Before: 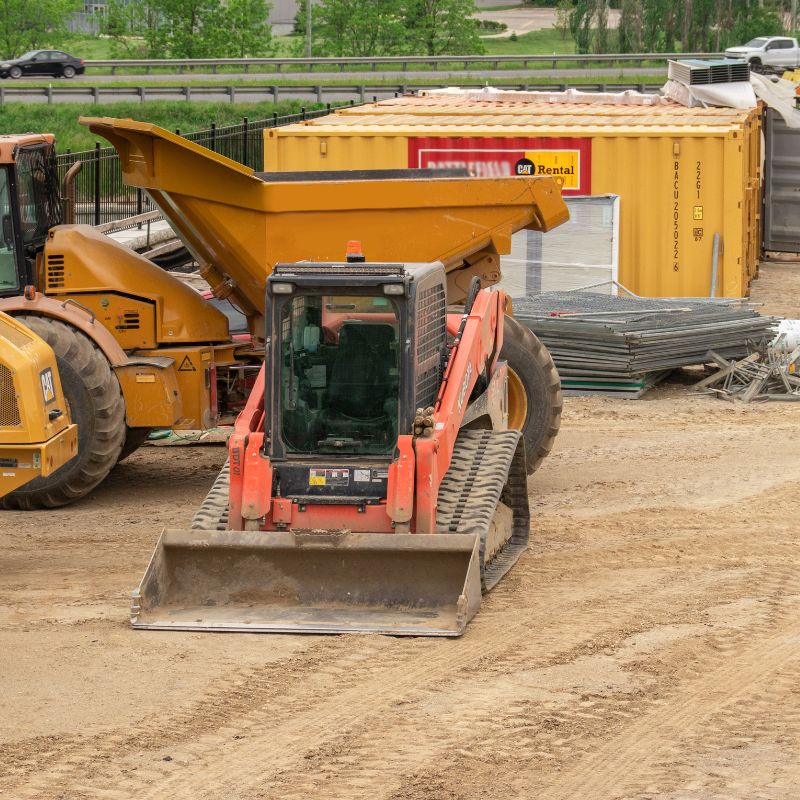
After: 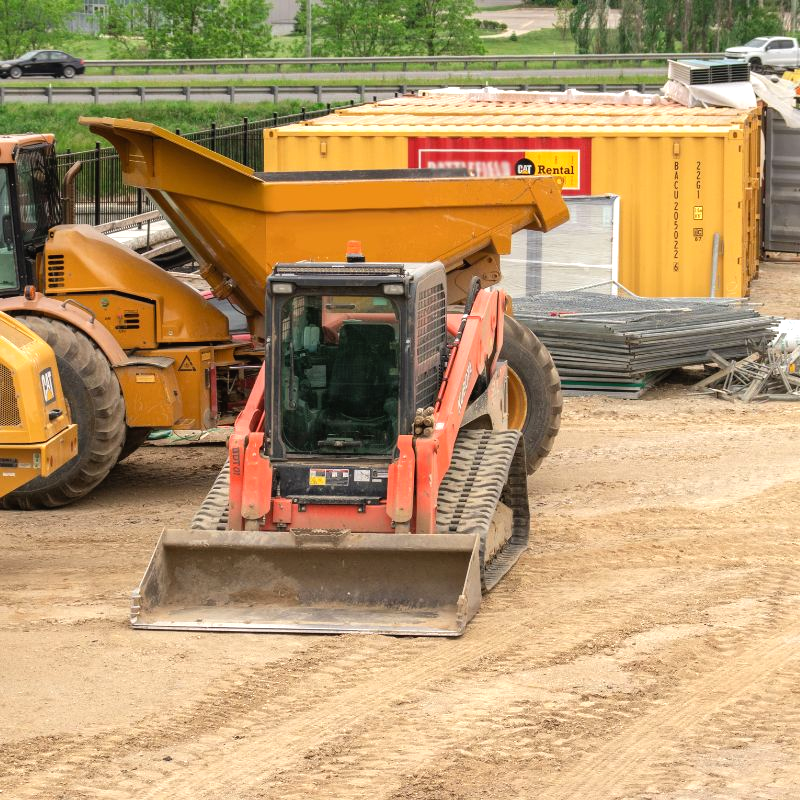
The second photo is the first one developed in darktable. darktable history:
tone curve: curves: ch0 [(0, 0) (0.003, 0.022) (0.011, 0.027) (0.025, 0.038) (0.044, 0.056) (0.069, 0.081) (0.1, 0.11) (0.136, 0.145) (0.177, 0.185) (0.224, 0.229) (0.277, 0.278) (0.335, 0.335) (0.399, 0.399) (0.468, 0.468) (0.543, 0.543) (0.623, 0.623) (0.709, 0.705) (0.801, 0.793) (0.898, 0.887) (1, 1)], color space Lab, independent channels, preserve colors none
tone equalizer: -8 EV -0.424 EV, -7 EV -0.401 EV, -6 EV -0.364 EV, -5 EV -0.202 EV, -3 EV 0.21 EV, -2 EV 0.321 EV, -1 EV 0.41 EV, +0 EV 0.429 EV
